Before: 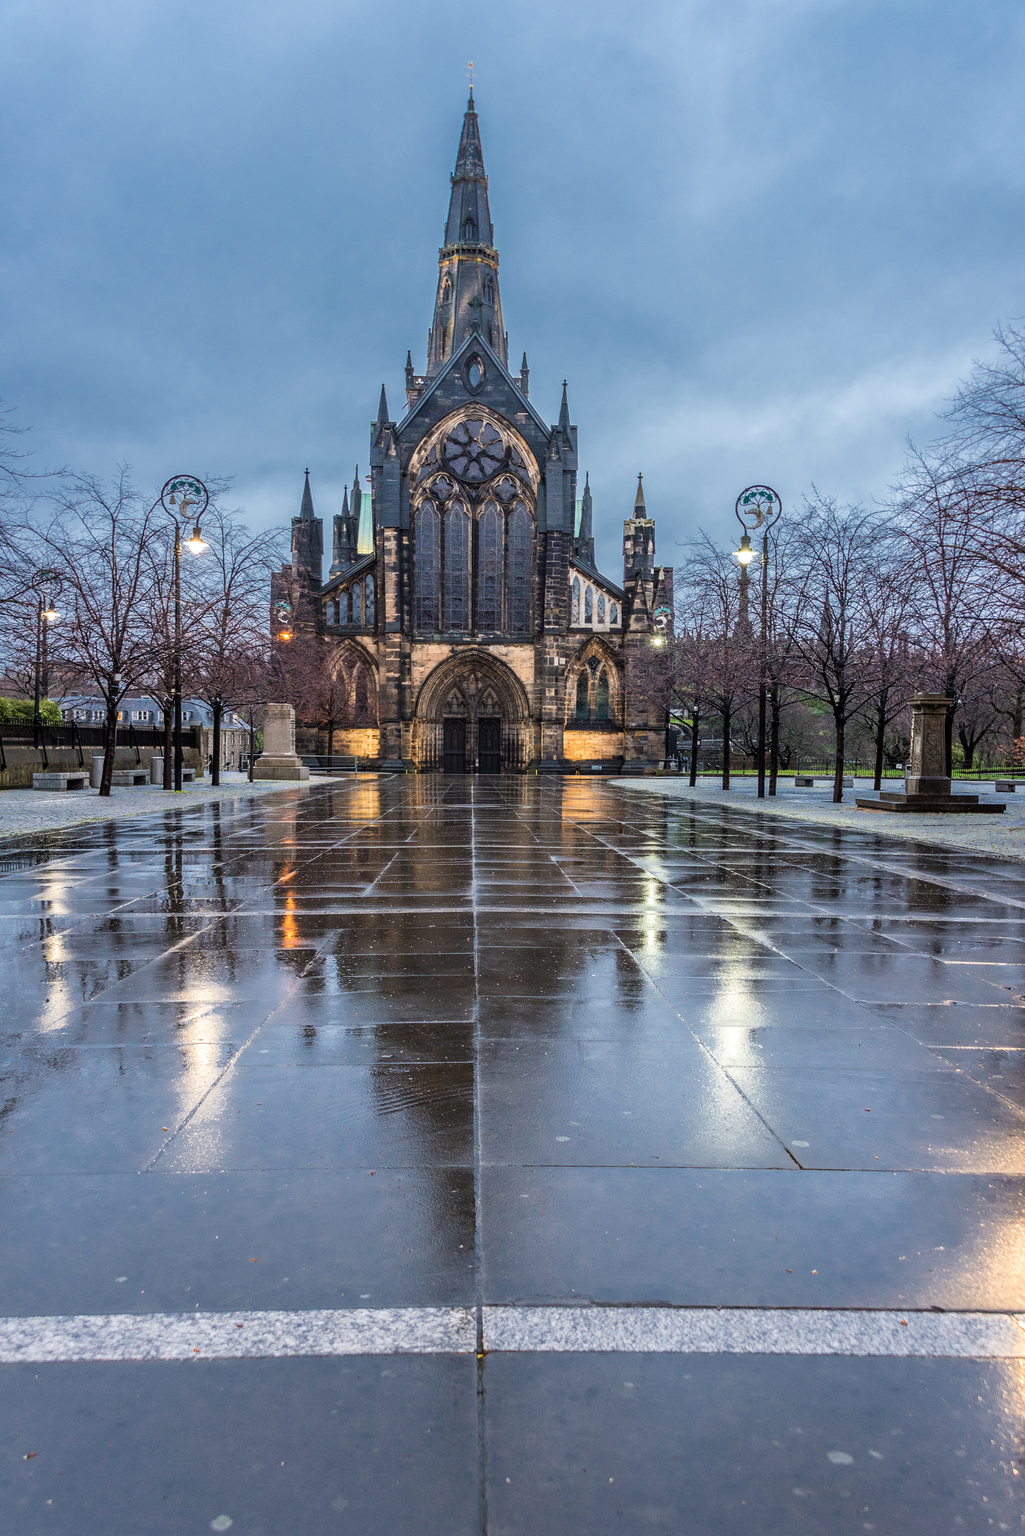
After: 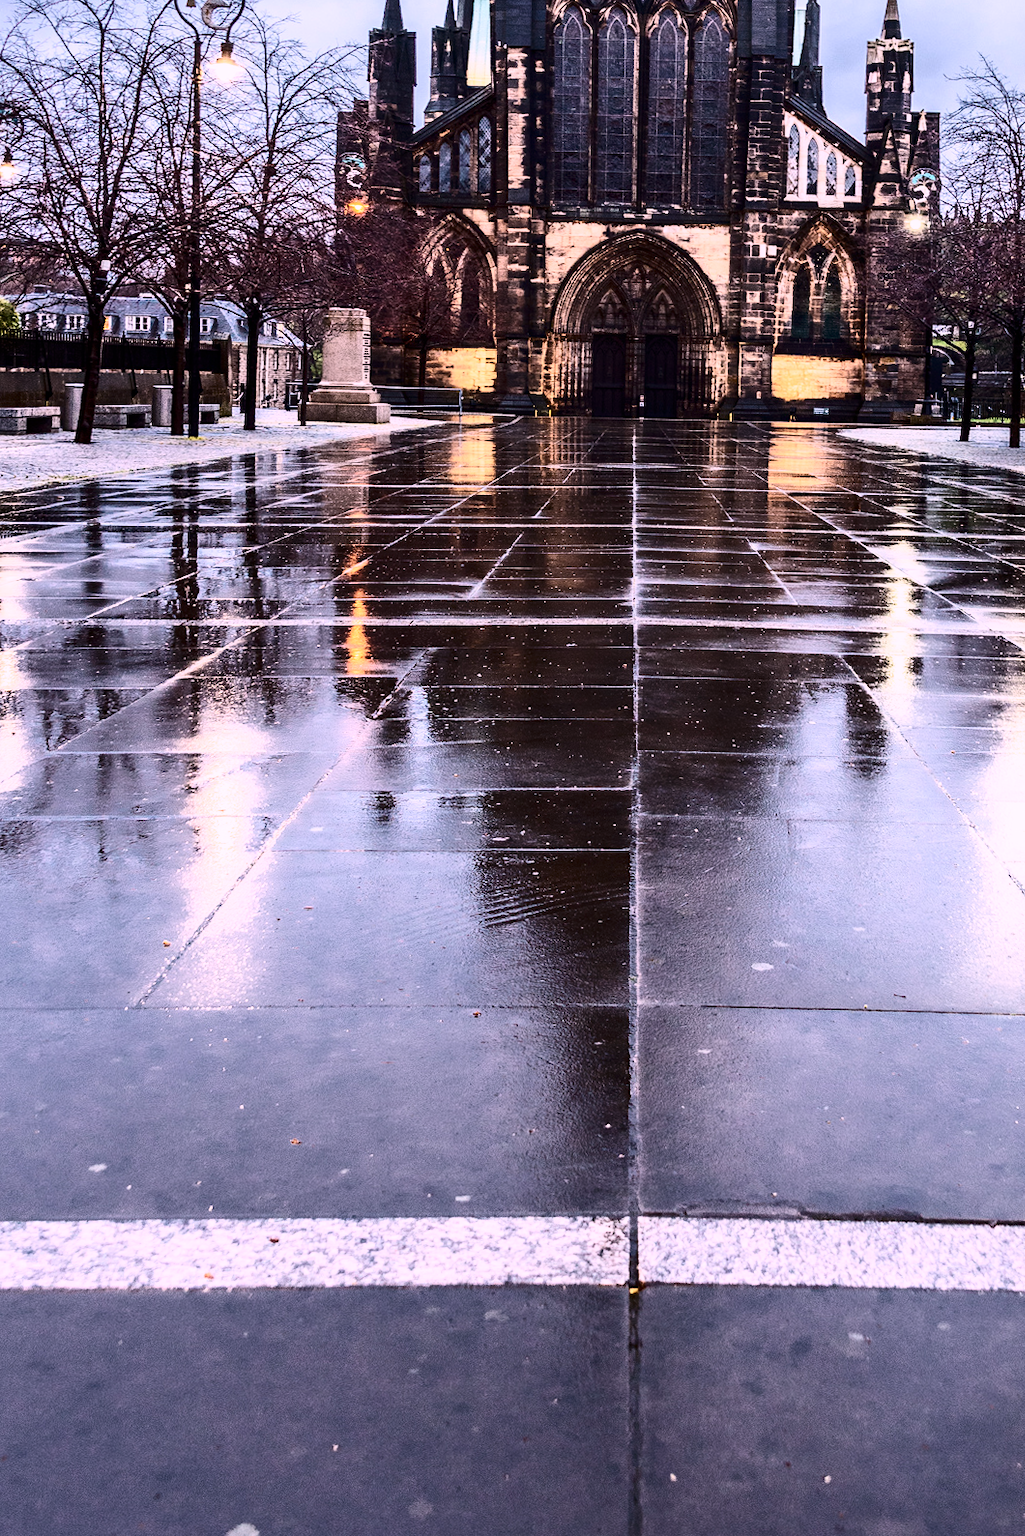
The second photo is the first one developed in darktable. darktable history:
crop and rotate: angle -0.82°, left 3.85%, top 31.828%, right 27.992%
contrast brightness saturation: contrast 0.5, saturation -0.1
white balance: red 1.188, blue 1.11
